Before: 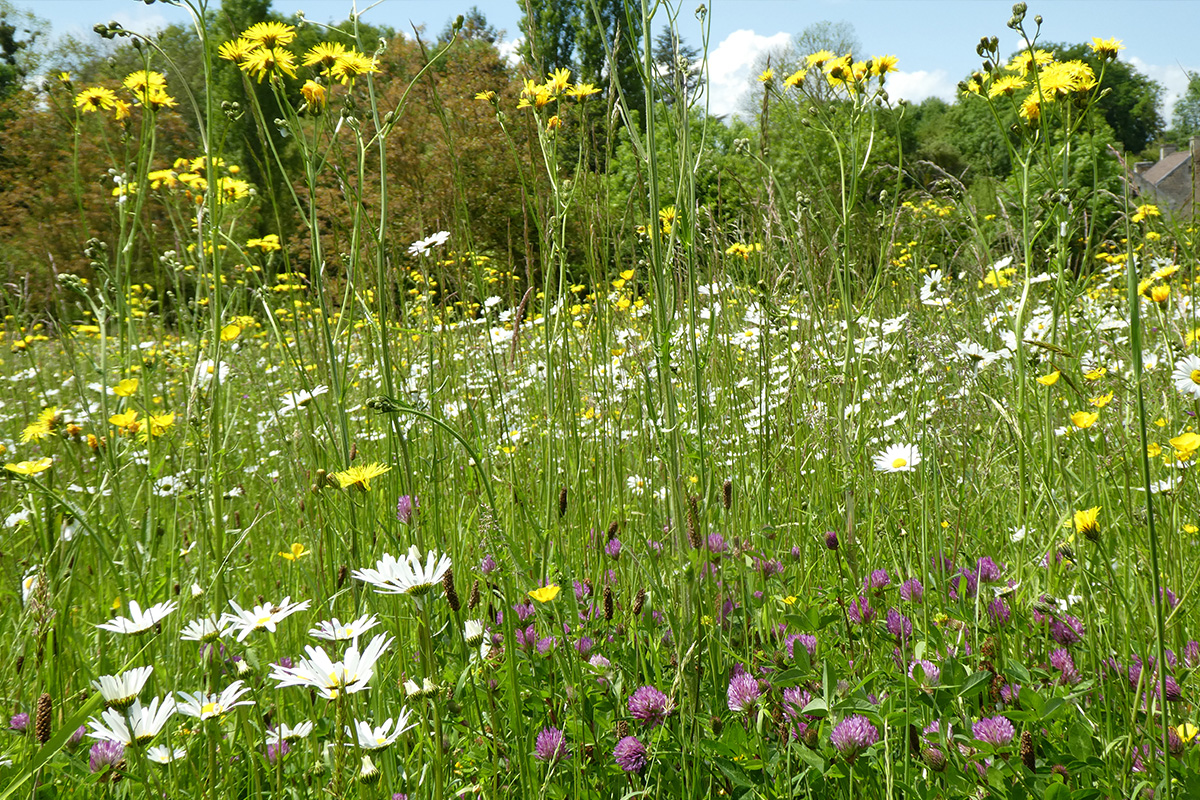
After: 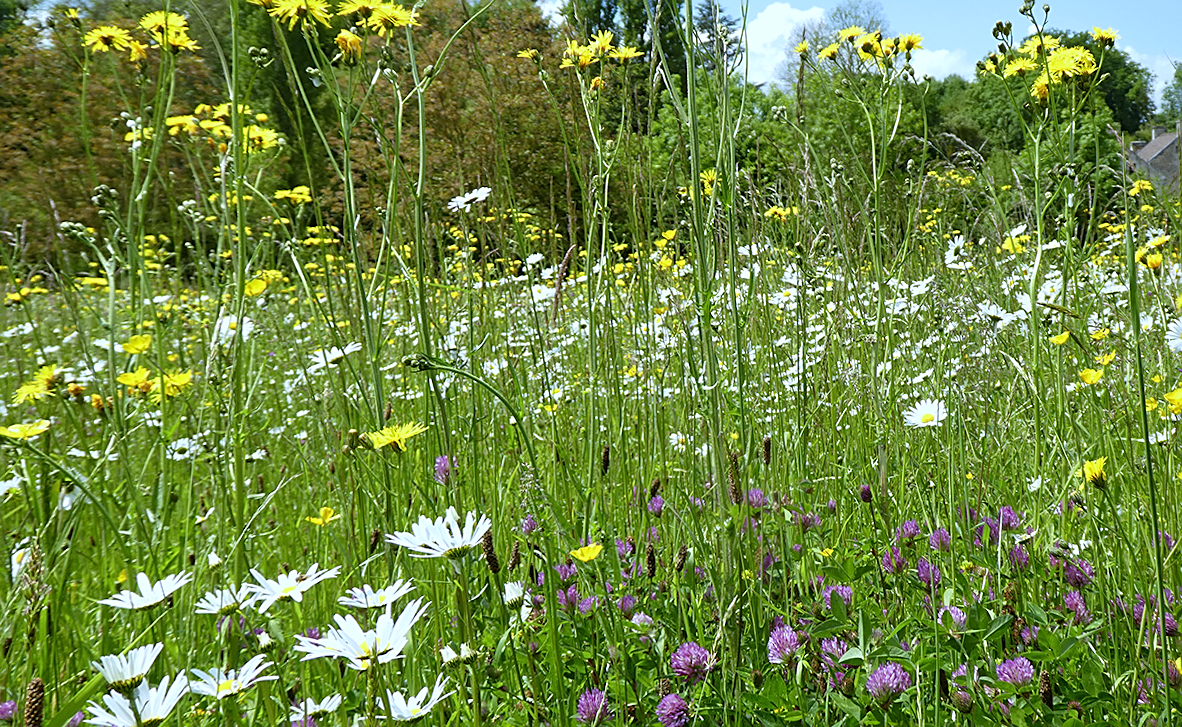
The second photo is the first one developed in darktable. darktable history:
rotate and perspective: rotation -0.013°, lens shift (vertical) -0.027, lens shift (horizontal) 0.178, crop left 0.016, crop right 0.989, crop top 0.082, crop bottom 0.918
color balance: on, module defaults
sharpen: on, module defaults
white balance: red 0.926, green 1.003, blue 1.133
